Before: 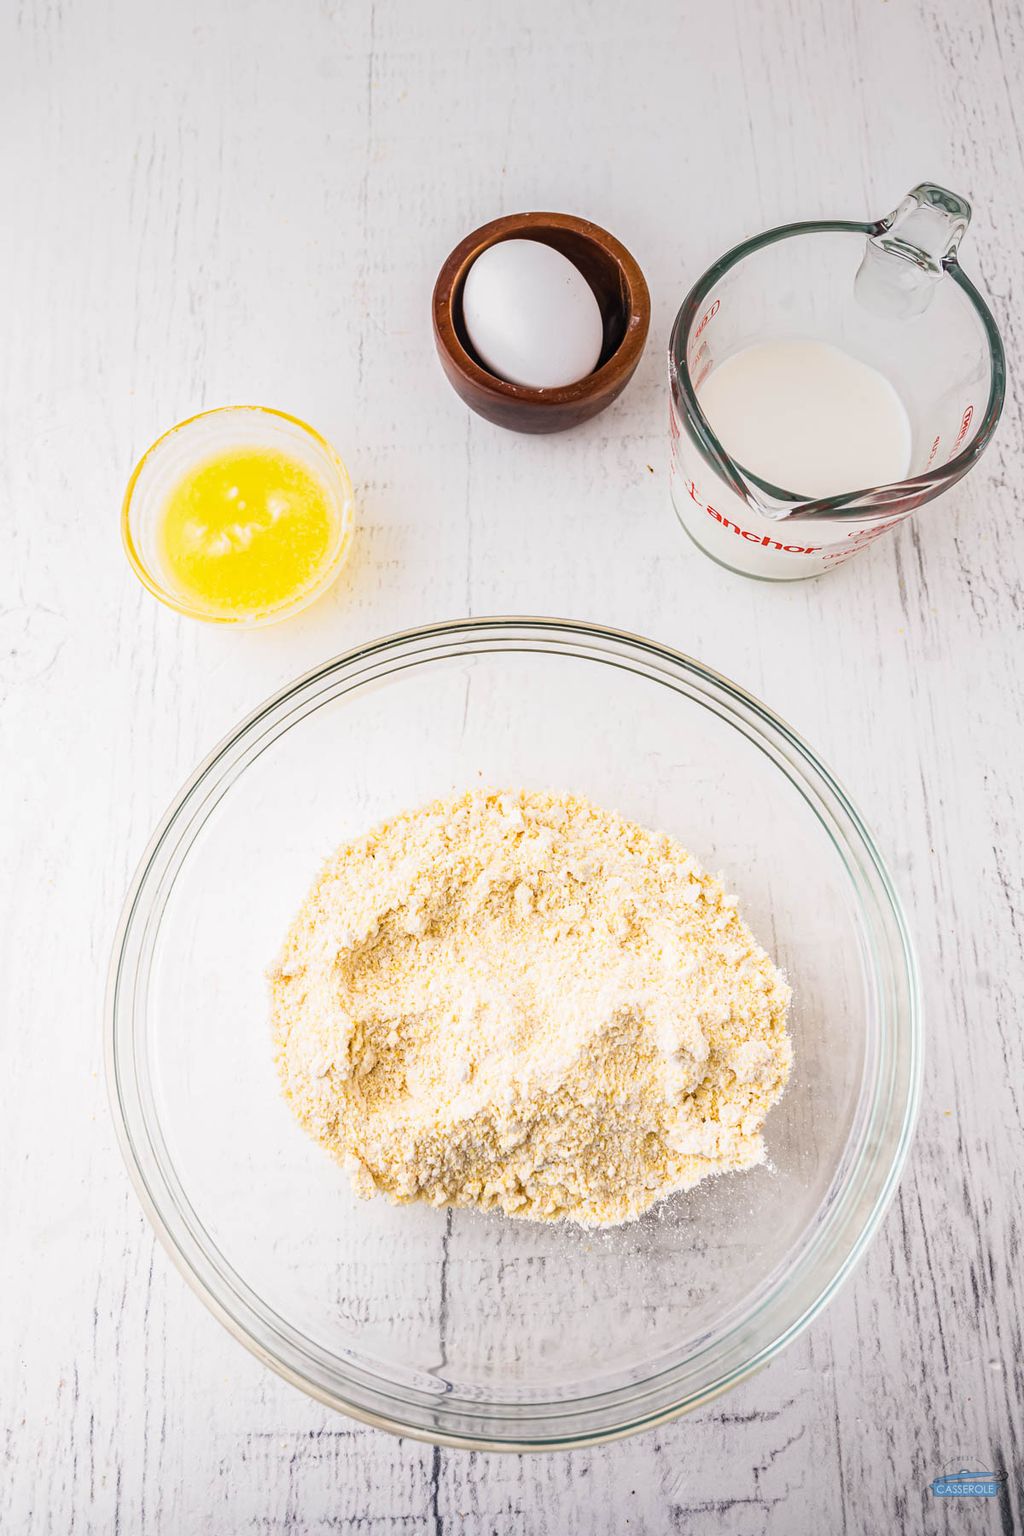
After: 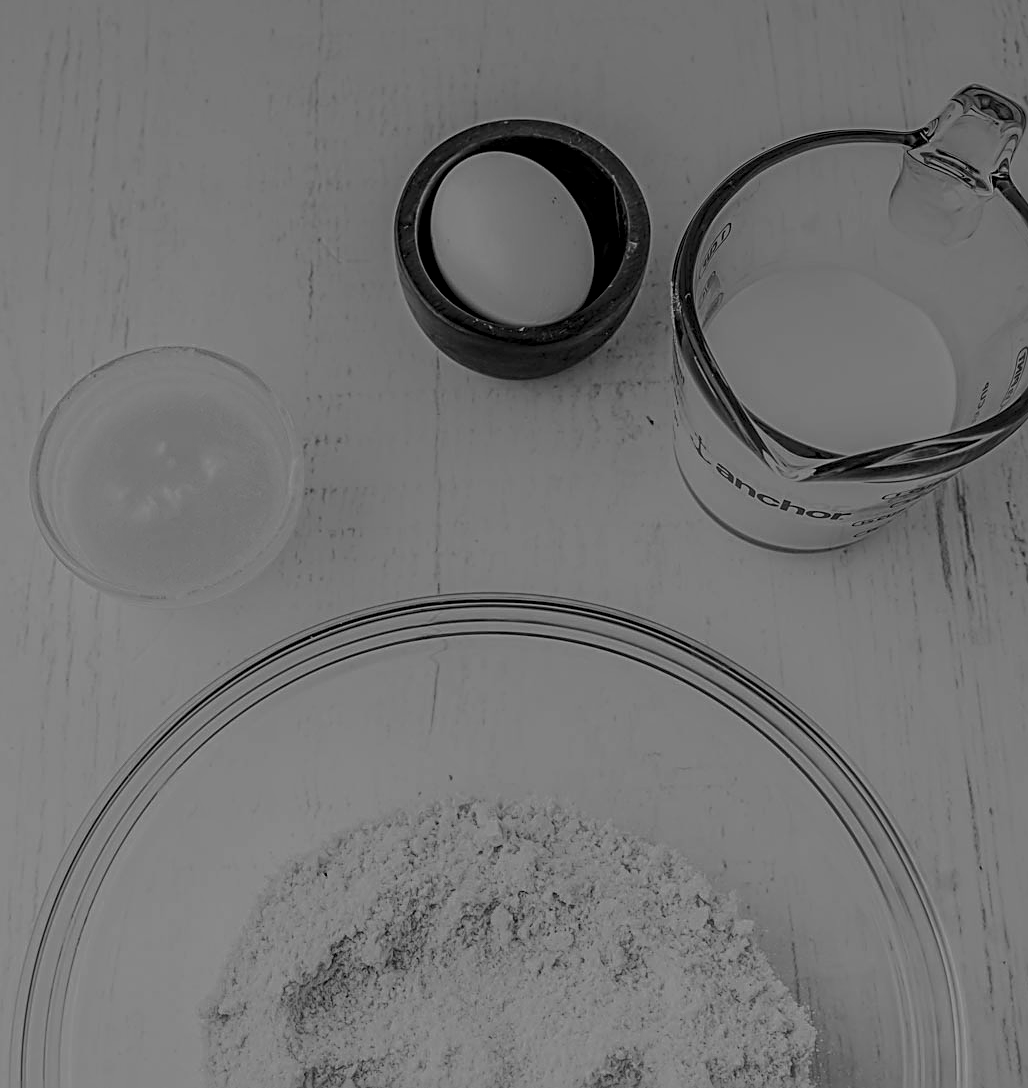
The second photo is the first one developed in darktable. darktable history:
crop and rotate: left 9.345%, top 7.22%, right 4.982%, bottom 32.331%
sharpen: radius 2.584, amount 0.688
exposure: exposure -2.002 EV, compensate highlight preservation false
local contrast: highlights 99%, shadows 86%, detail 160%, midtone range 0.2
monochrome: on, module defaults
white balance: red 1.004, blue 1.096
